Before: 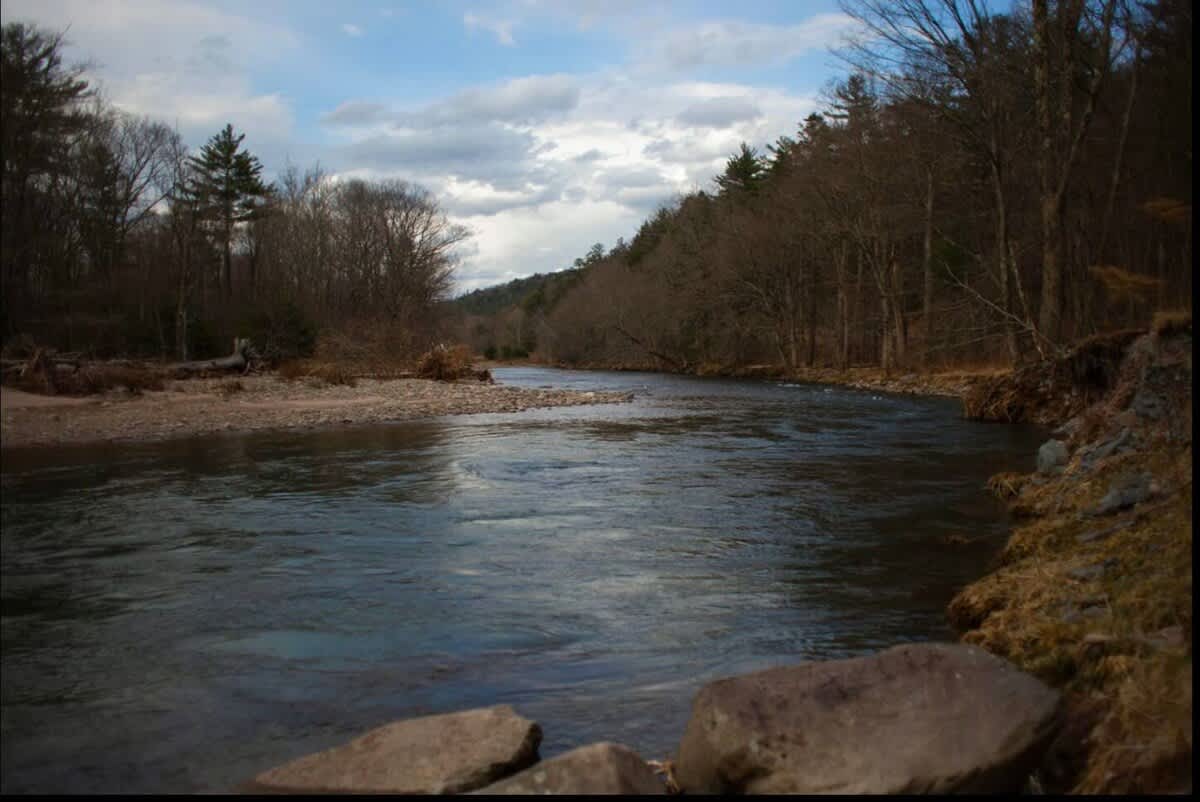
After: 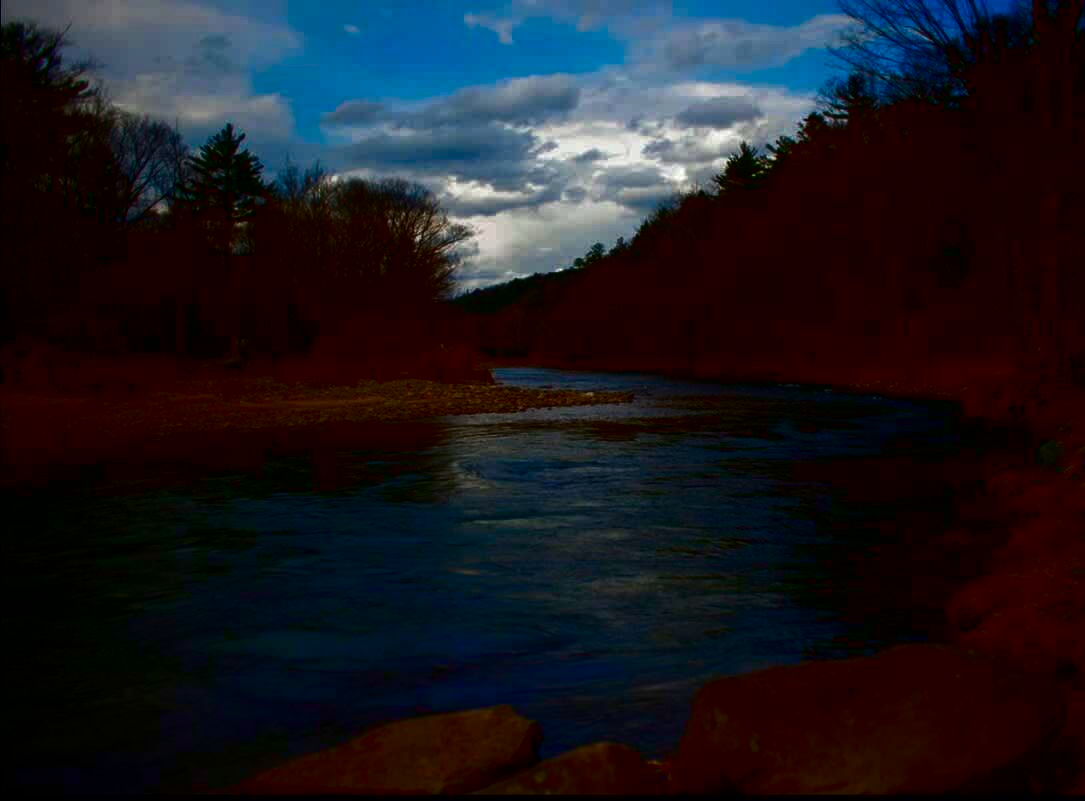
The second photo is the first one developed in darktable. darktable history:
crop: right 9.509%, bottom 0.031%
contrast brightness saturation: brightness -1, saturation 1
